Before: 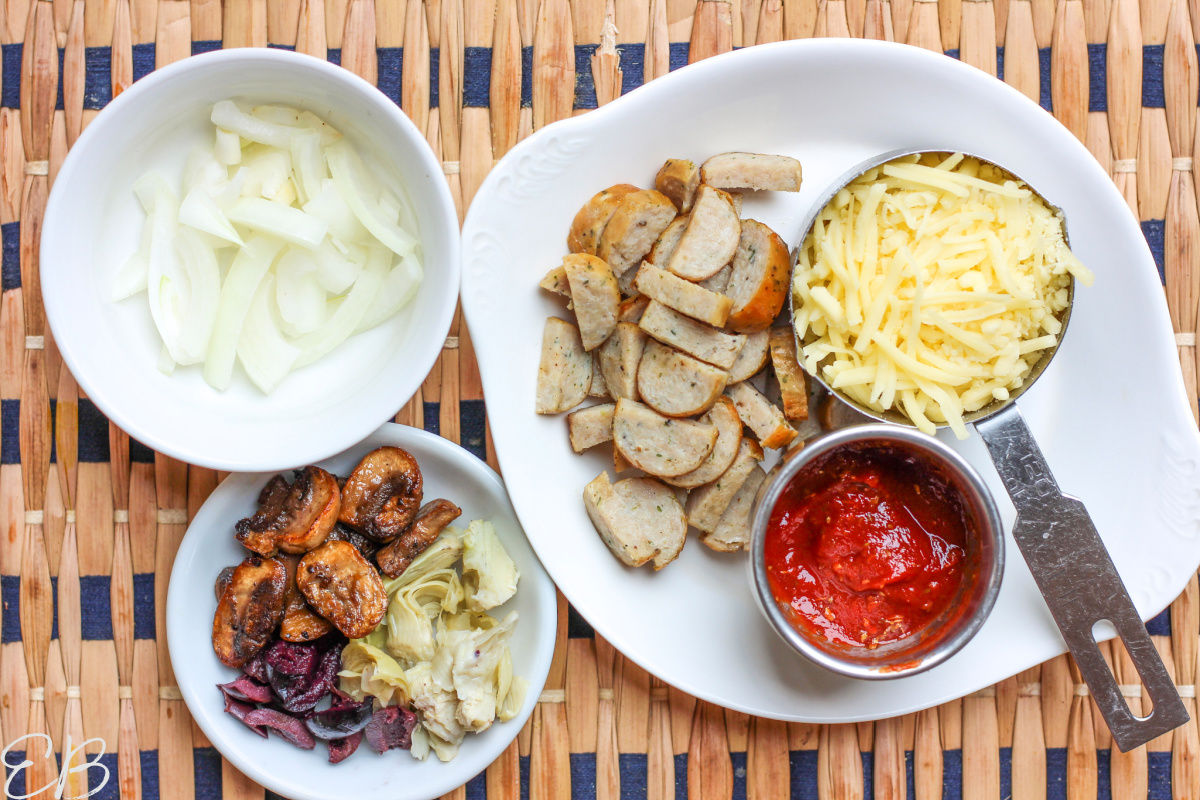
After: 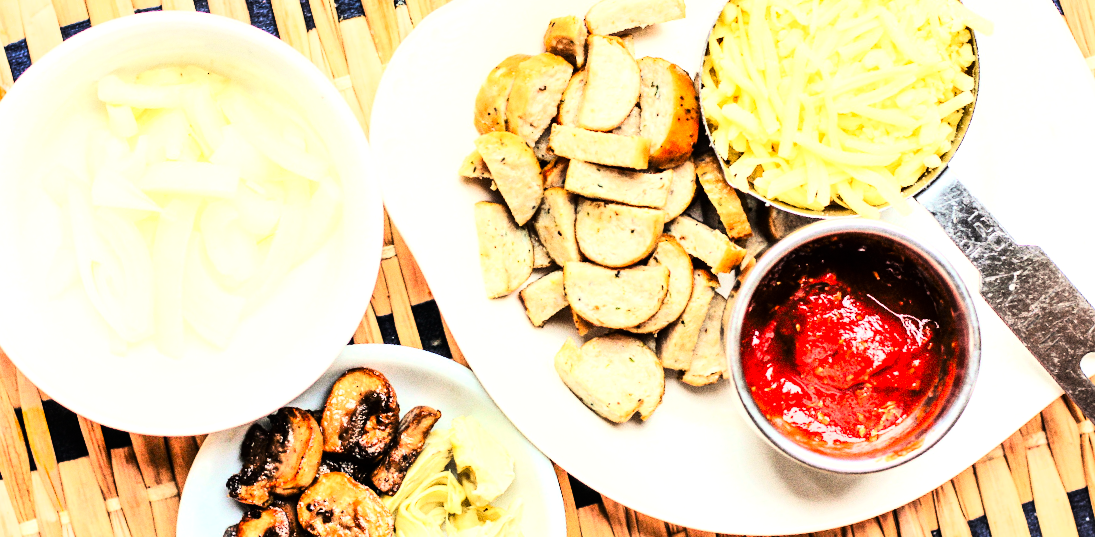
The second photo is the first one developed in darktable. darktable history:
shadows and highlights: shadows 37.27, highlights -28.18, soften with gaussian
rotate and perspective: rotation -14.8°, crop left 0.1, crop right 0.903, crop top 0.25, crop bottom 0.748
tone equalizer: -8 EV -1.08 EV, -7 EV -1.01 EV, -6 EV -0.867 EV, -5 EV -0.578 EV, -3 EV 0.578 EV, -2 EV 0.867 EV, -1 EV 1.01 EV, +0 EV 1.08 EV, edges refinement/feathering 500, mask exposure compensation -1.57 EV, preserve details no
grain: coarseness 0.09 ISO, strength 40%
white balance: red 1.029, blue 0.92
tone curve: curves: ch0 [(0, 0) (0.16, 0.055) (0.506, 0.762) (1, 1.024)], color space Lab, linked channels, preserve colors none
